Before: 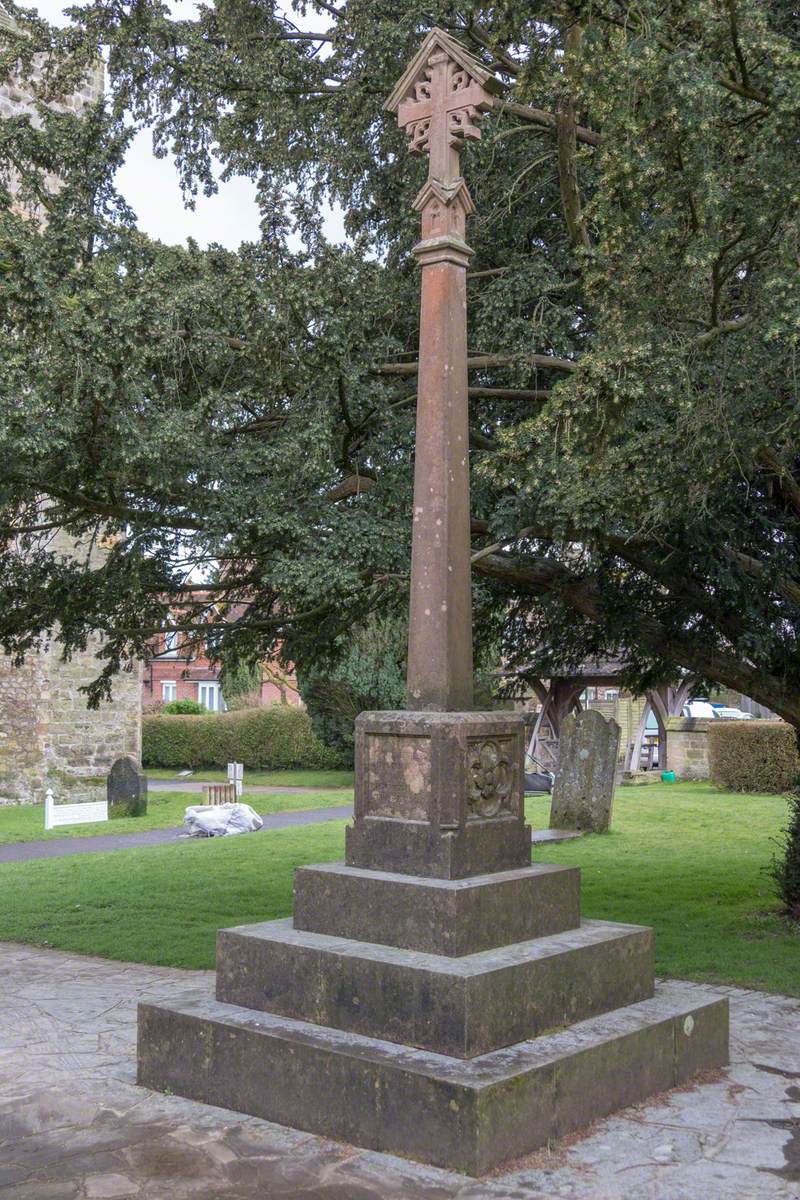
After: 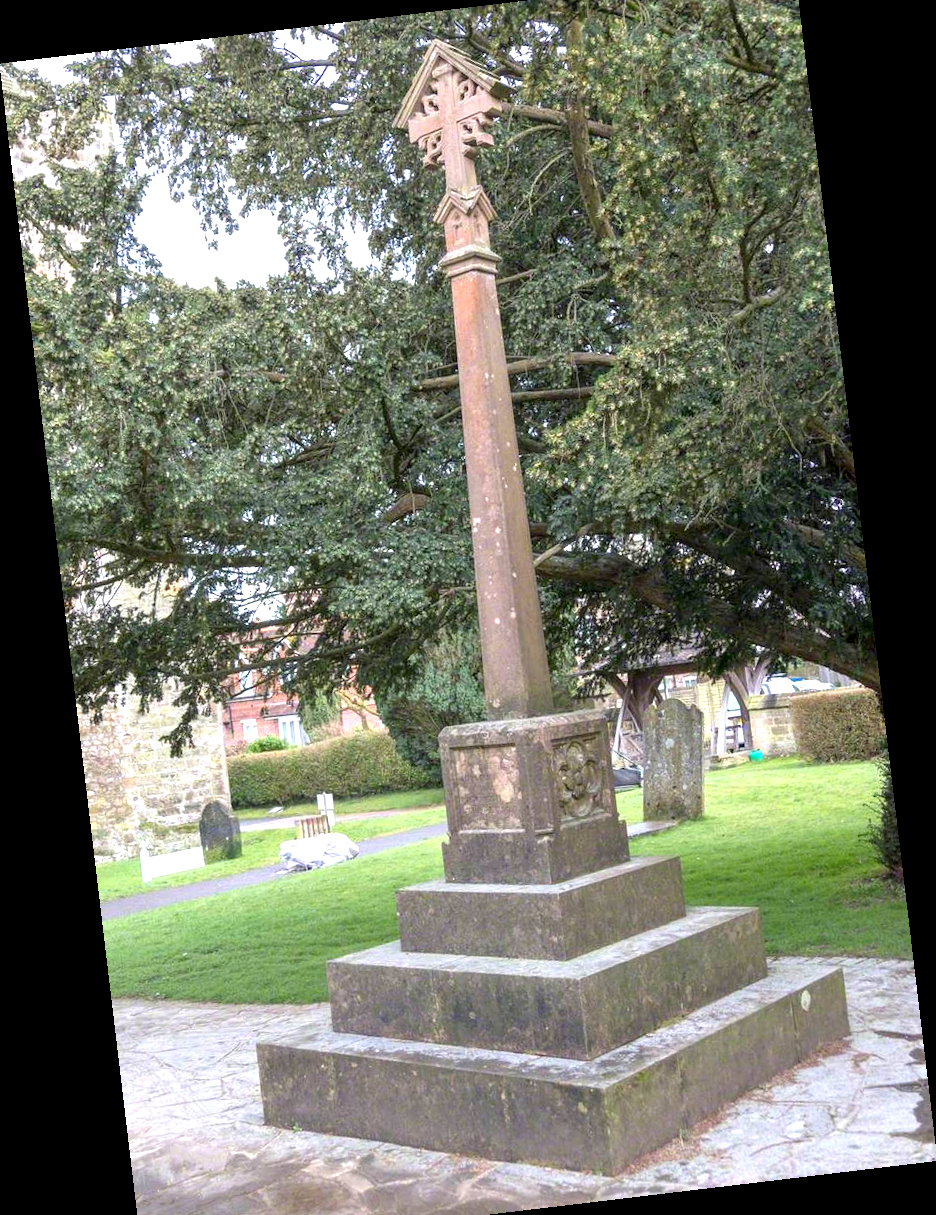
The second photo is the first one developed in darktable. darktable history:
crop and rotate: top 2.479%, bottom 3.018%
rotate and perspective: rotation -6.83°, automatic cropping off
exposure: black level correction 0.001, exposure 1.05 EV, compensate exposure bias true, compensate highlight preservation false
